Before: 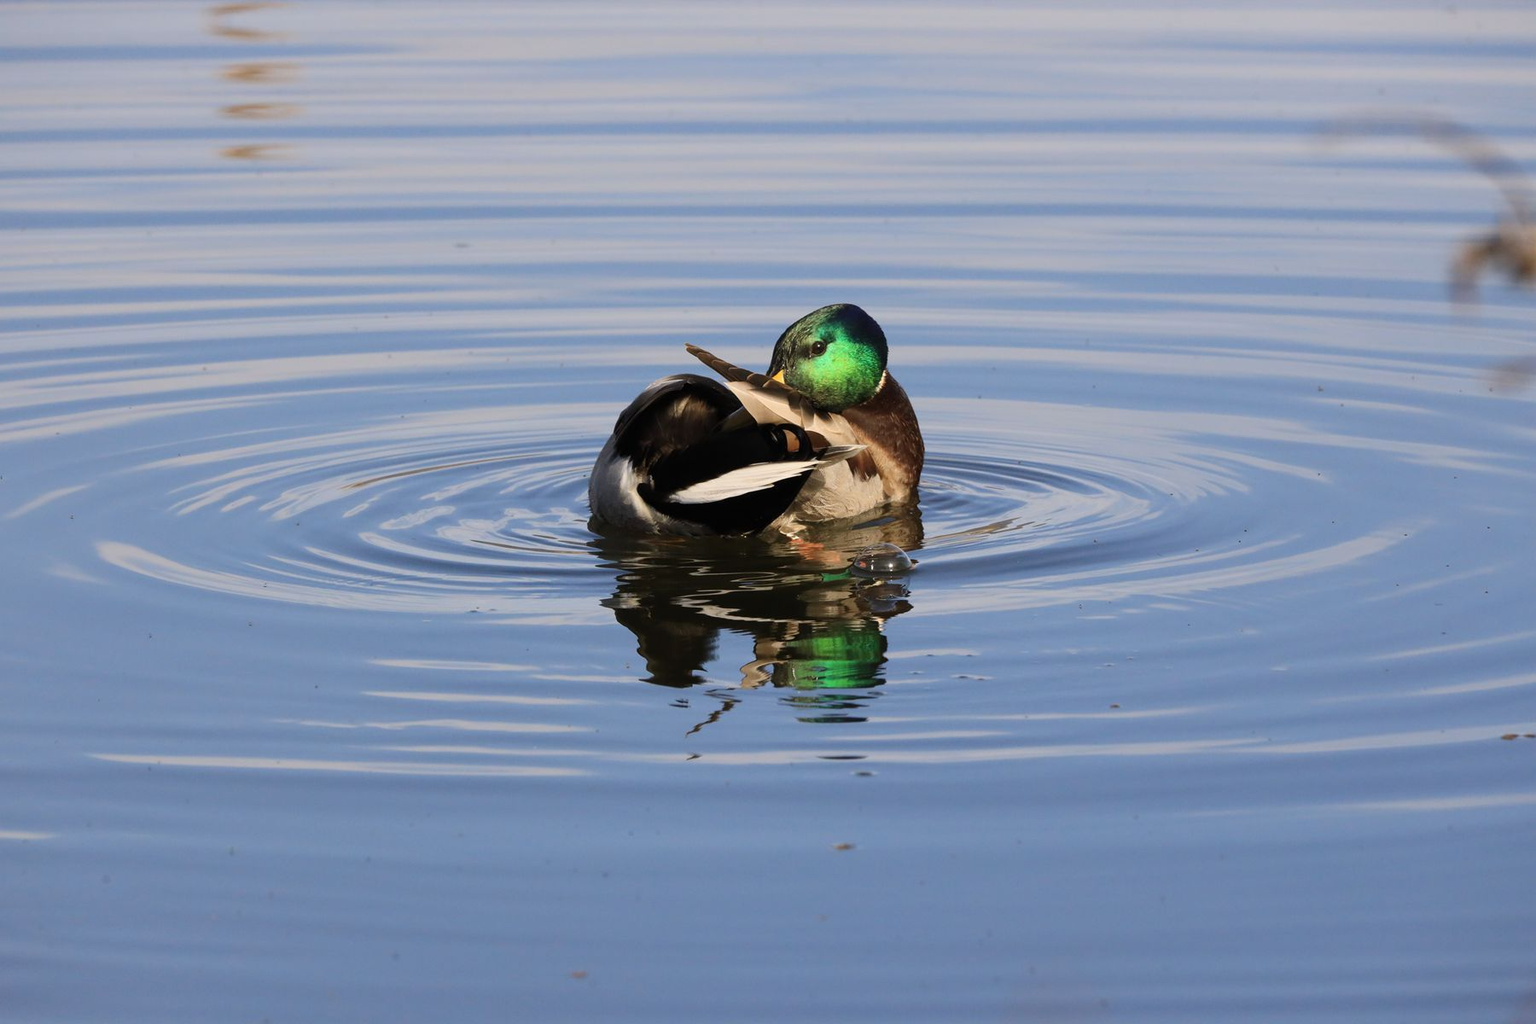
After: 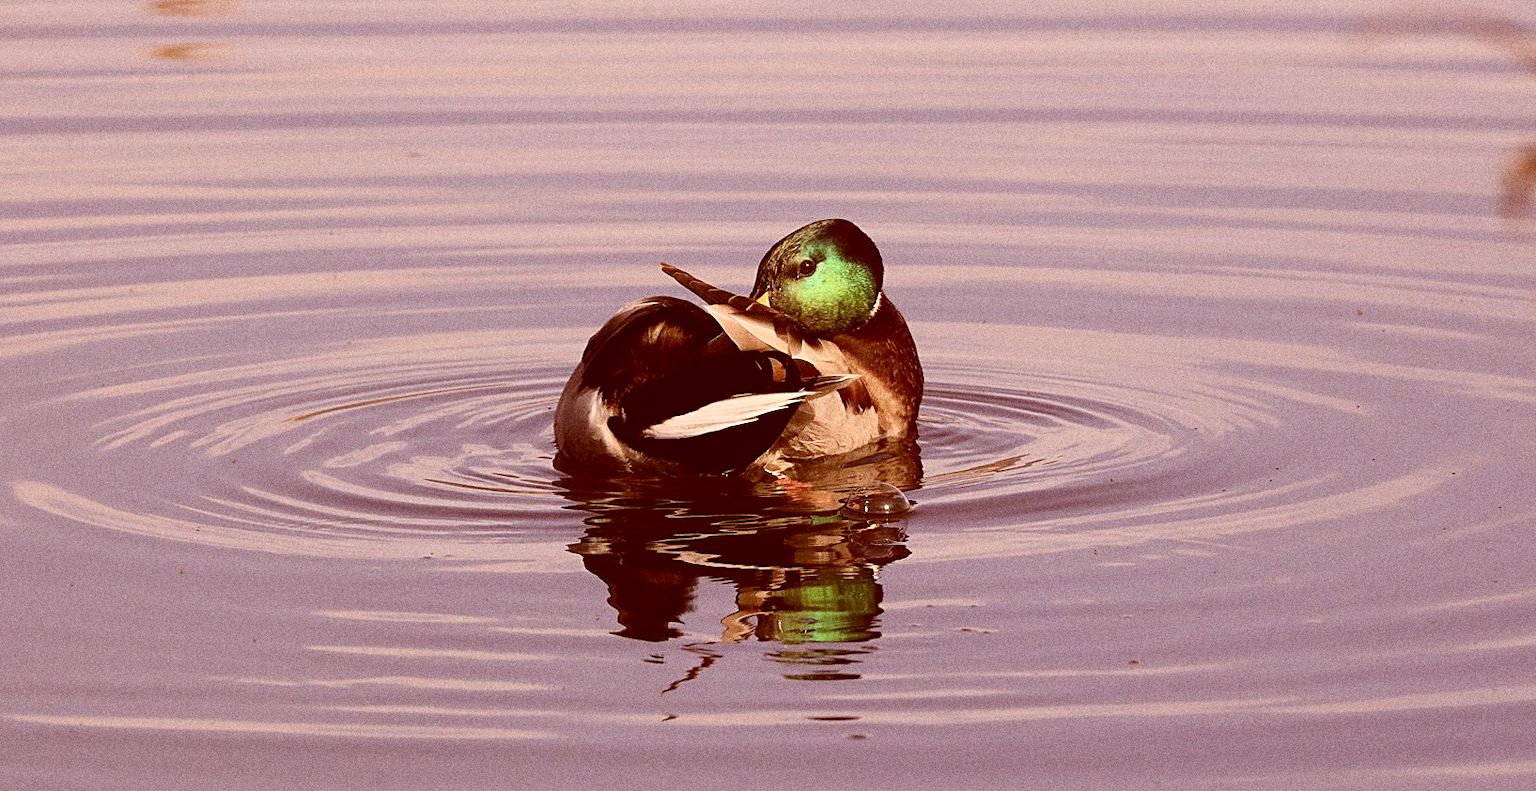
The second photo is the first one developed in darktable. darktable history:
sharpen: on, module defaults
grain: coarseness 0.09 ISO, strength 40%
crop: left 5.596%, top 10.314%, right 3.534%, bottom 19.395%
color correction: highlights a* 9.03, highlights b* 8.71, shadows a* 40, shadows b* 40, saturation 0.8
shadows and highlights: shadows -12.5, white point adjustment 4, highlights 28.33
